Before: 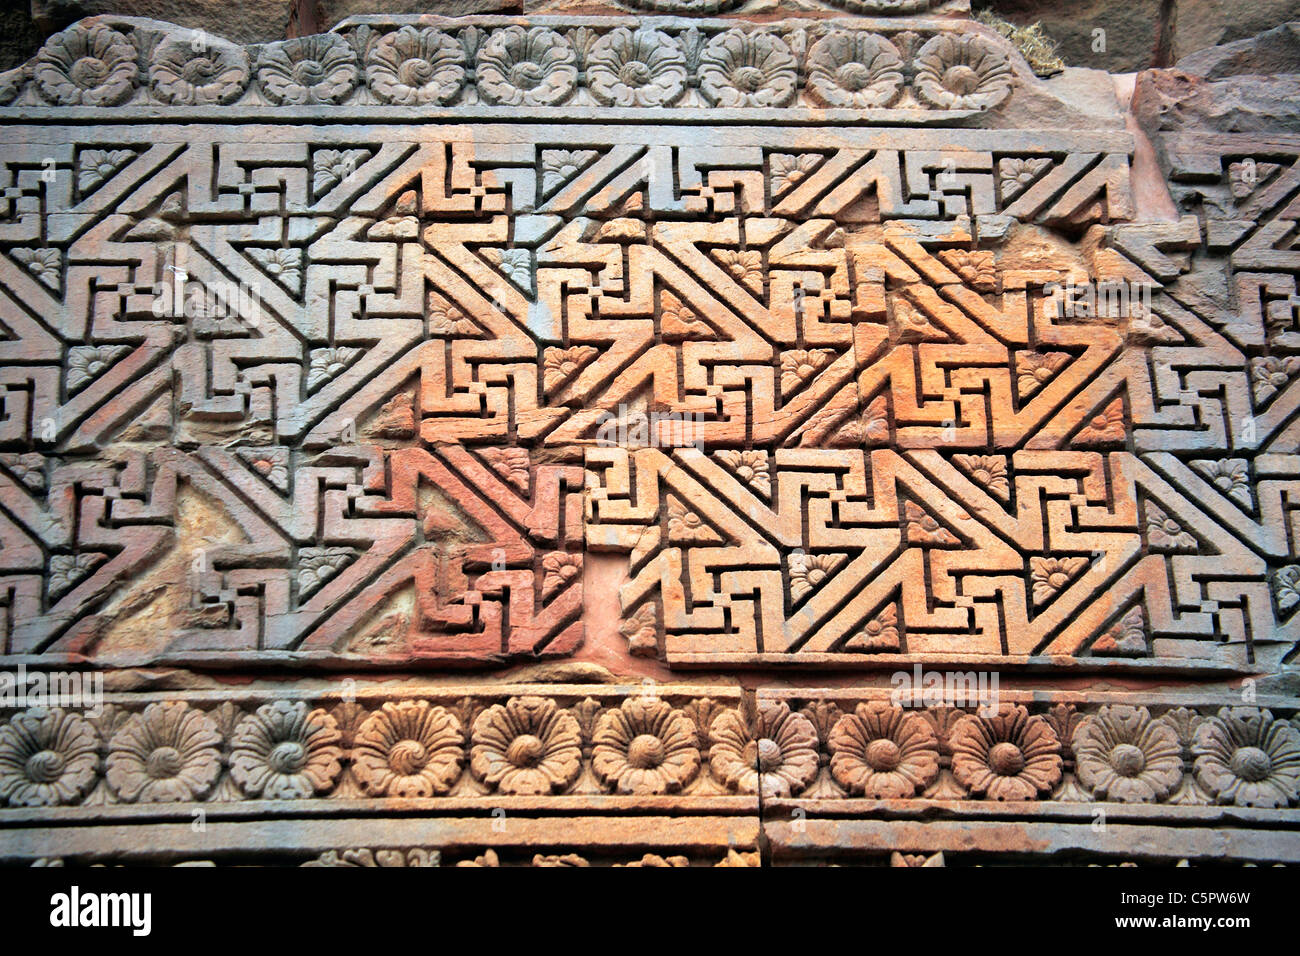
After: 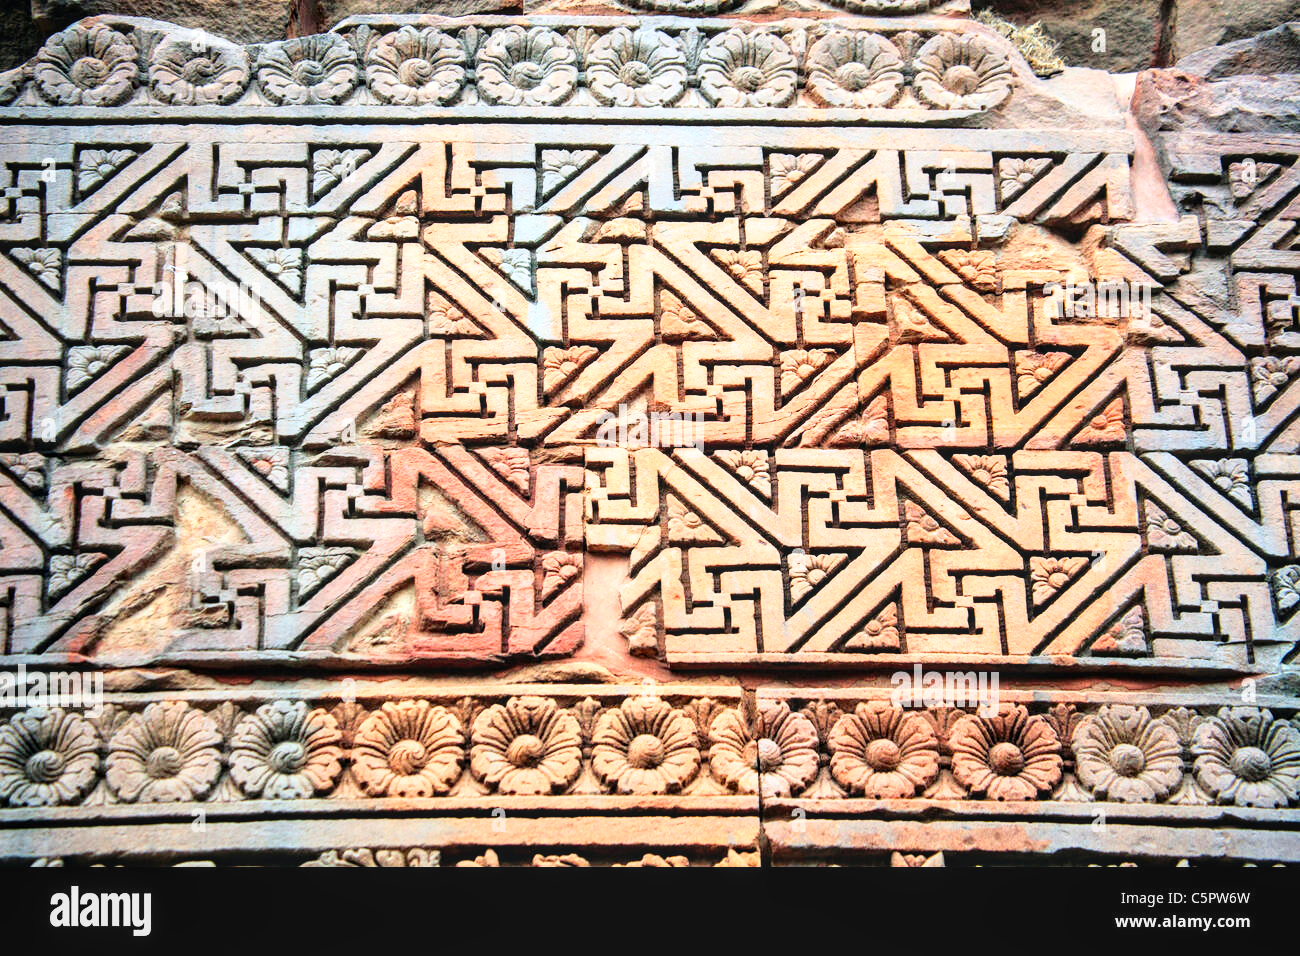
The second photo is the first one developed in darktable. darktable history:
local contrast: on, module defaults
color balance rgb: perceptual saturation grading › global saturation 20%, perceptual saturation grading › highlights -49.039%, perceptual saturation grading › shadows 24.07%, perceptual brilliance grading › highlights 7.566%, perceptual brilliance grading › mid-tones 3.803%, perceptual brilliance grading › shadows 1.421%
base curve: curves: ch0 [(0, 0) (0.028, 0.03) (0.121, 0.232) (0.46, 0.748) (0.859, 0.968) (1, 1)]
